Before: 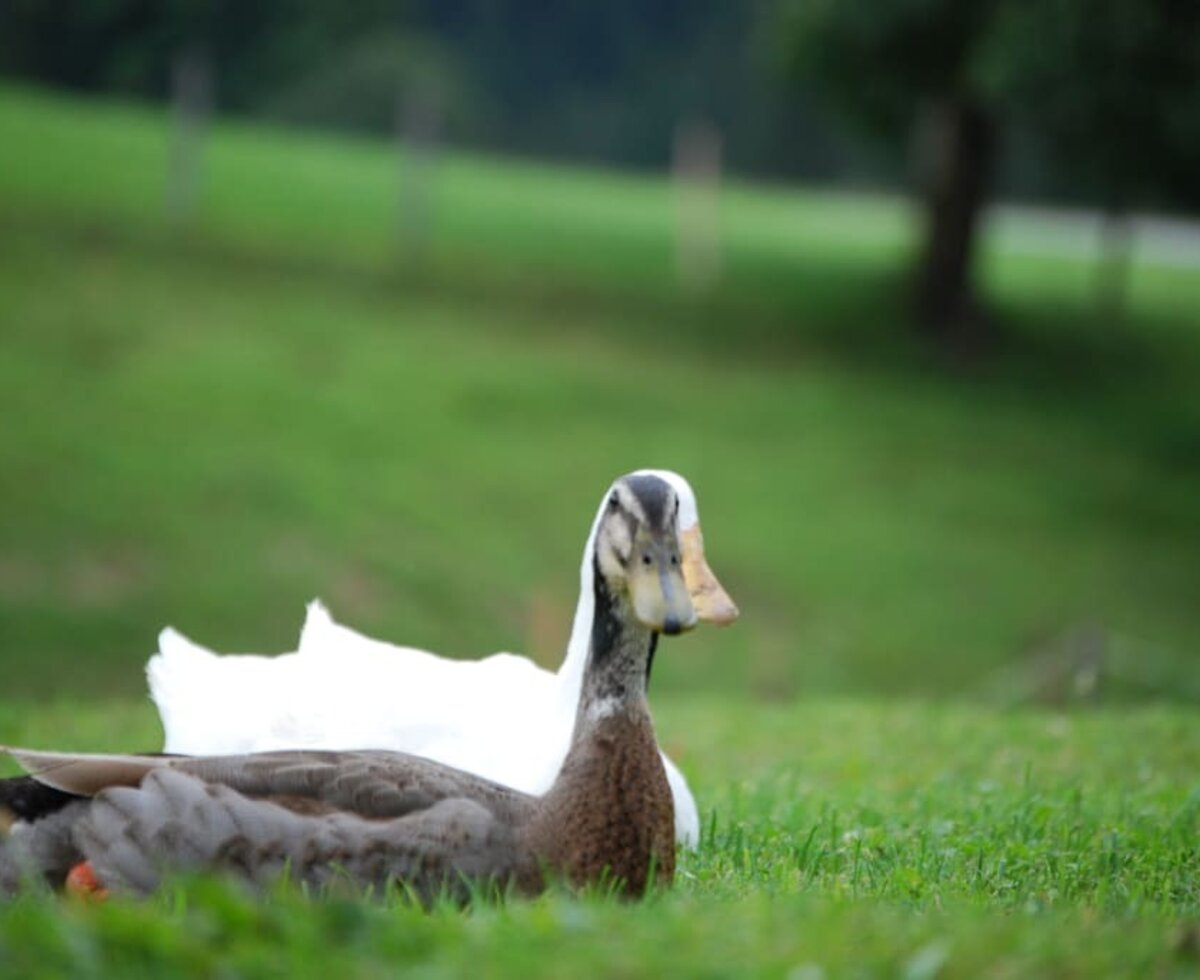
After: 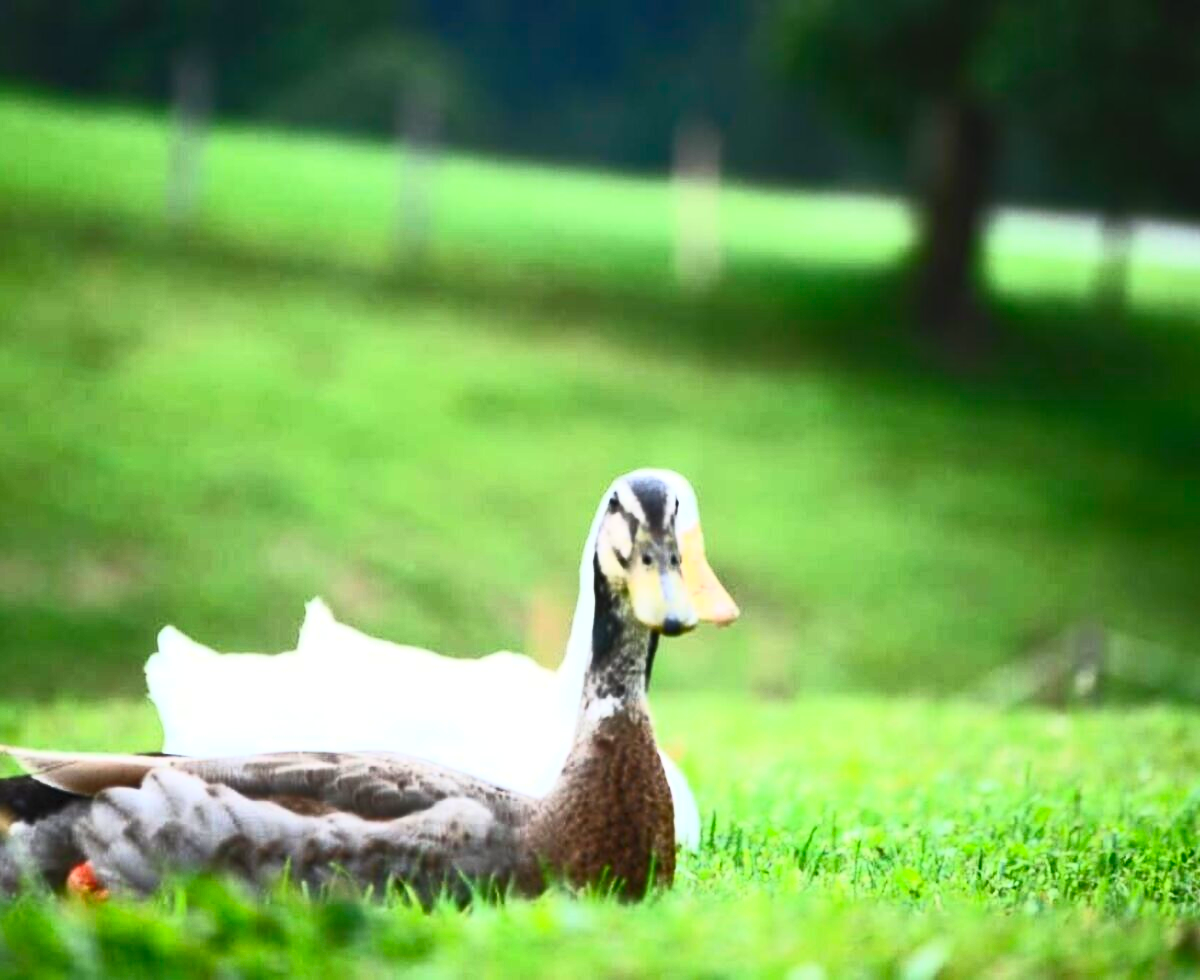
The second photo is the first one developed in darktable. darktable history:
color correction: highlights b* -0.028
contrast brightness saturation: contrast 0.814, brightness 0.604, saturation 0.572
